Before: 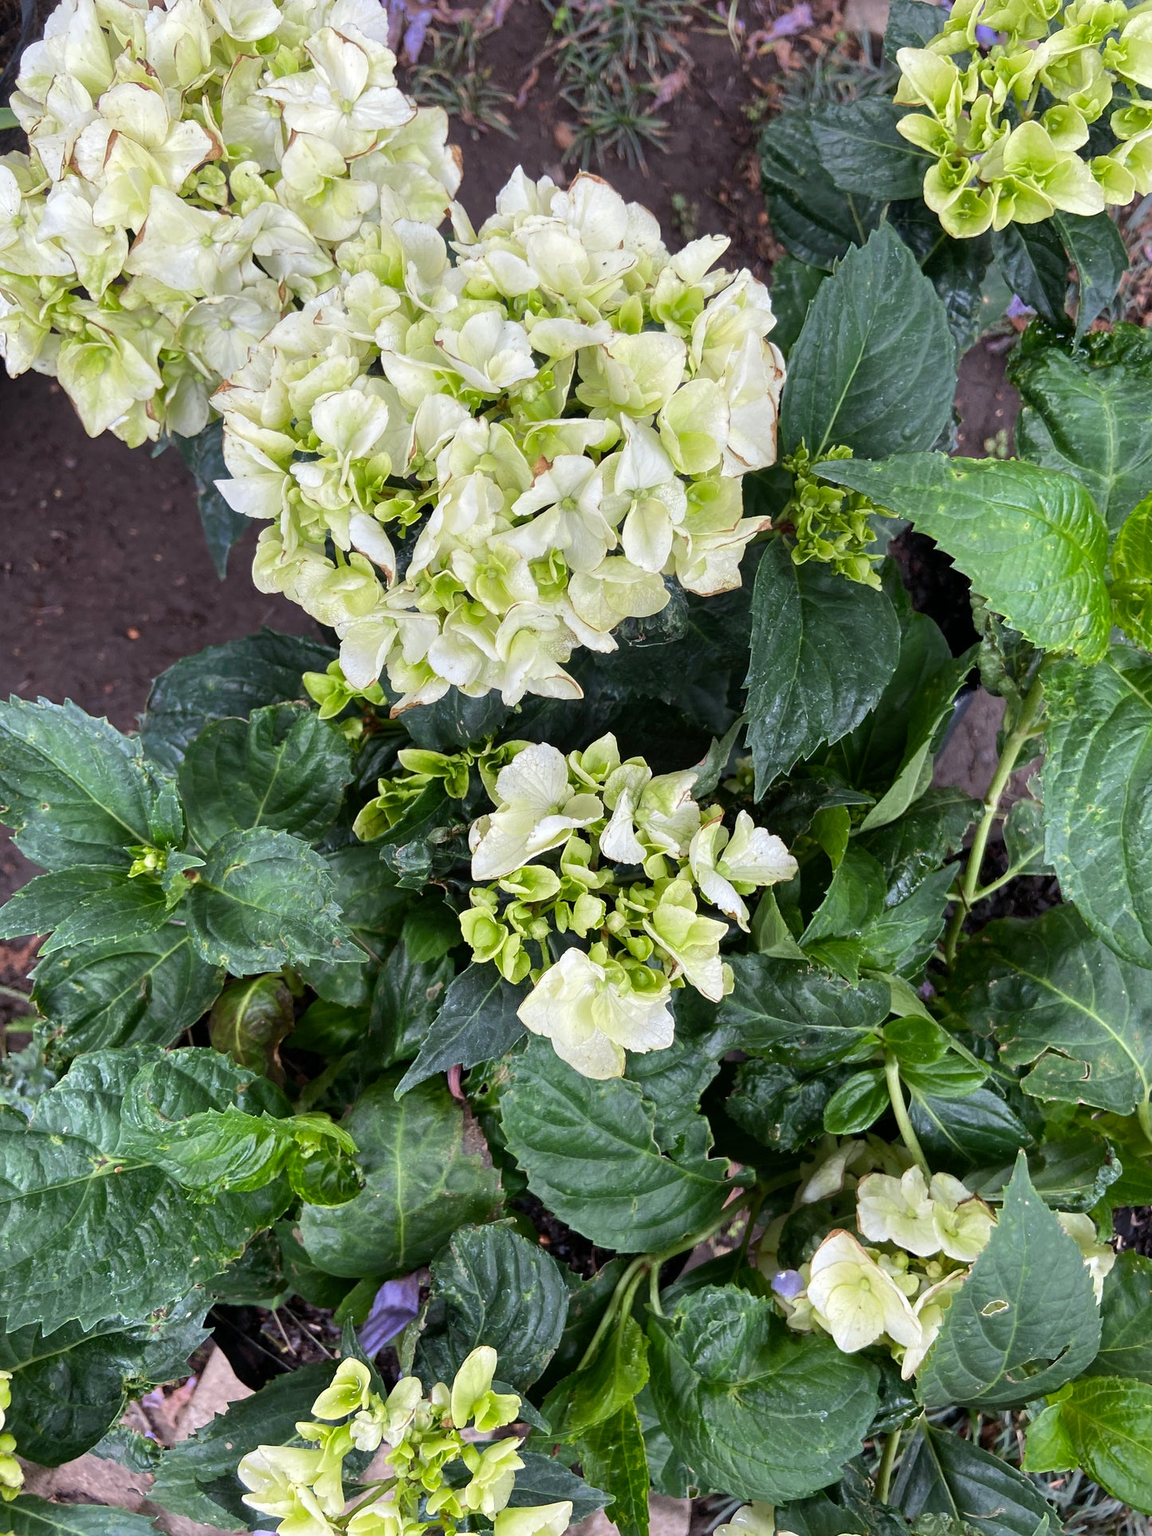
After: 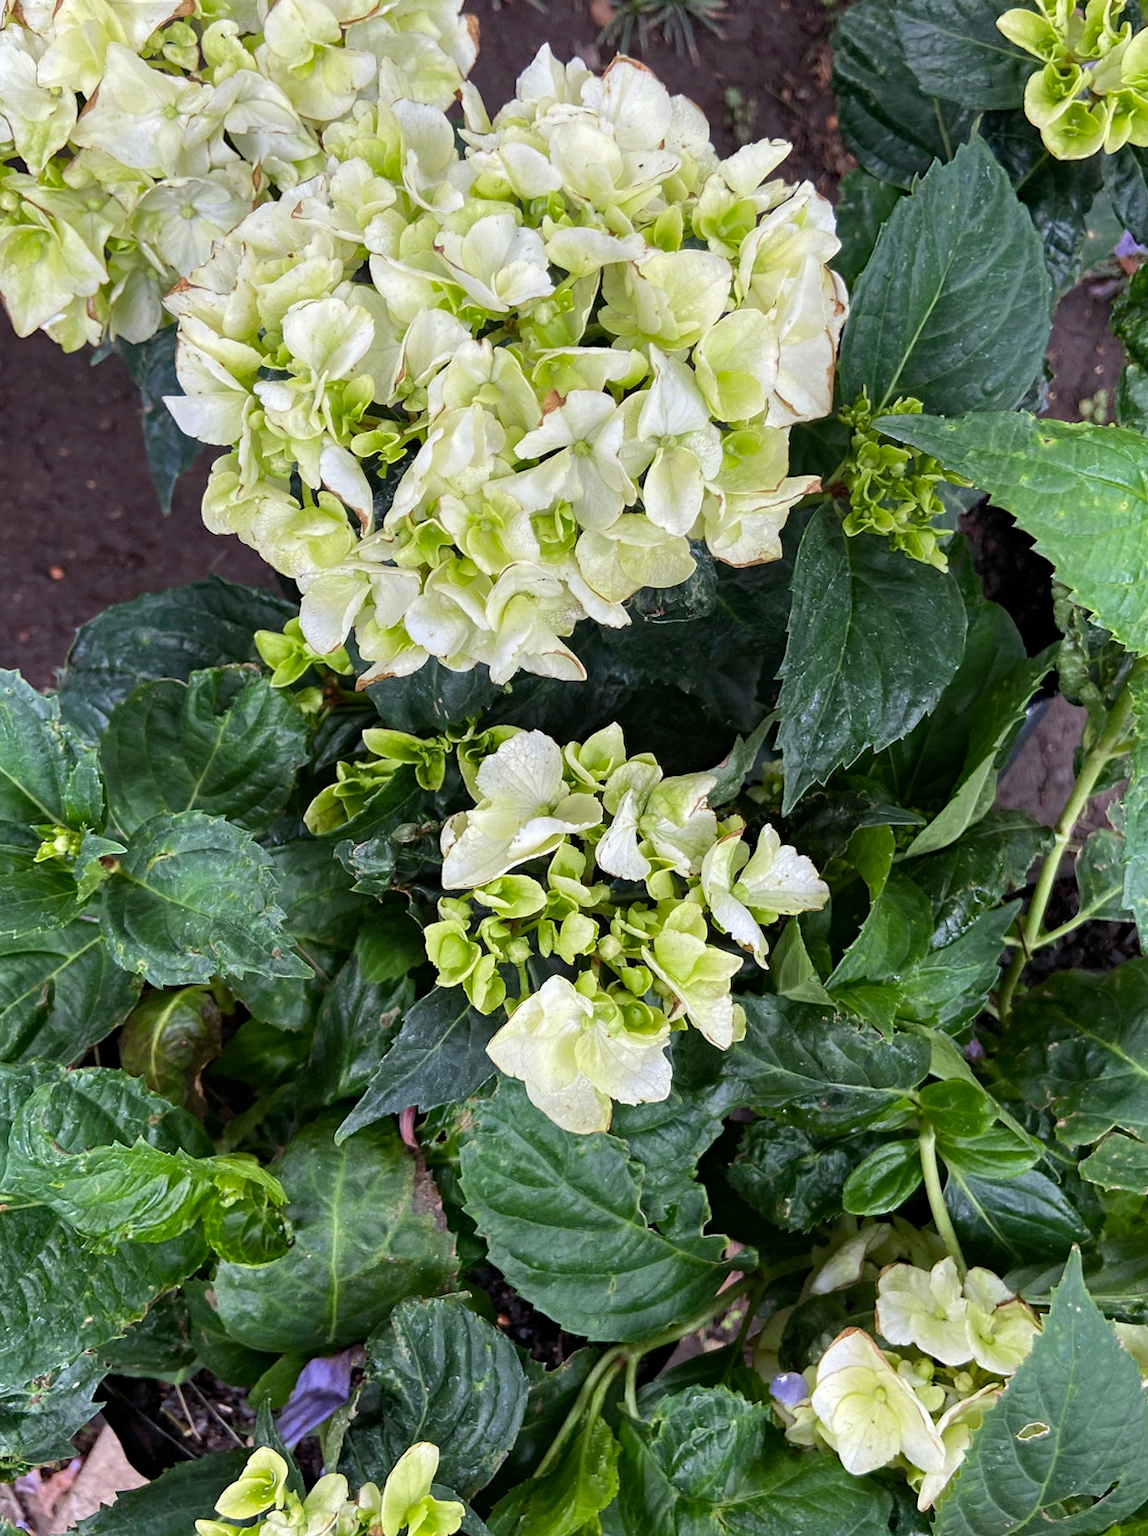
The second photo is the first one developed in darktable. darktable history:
crop and rotate: angle -3.28°, left 5.068%, top 5.158%, right 4.77%, bottom 4.4%
haze removal: adaptive false
